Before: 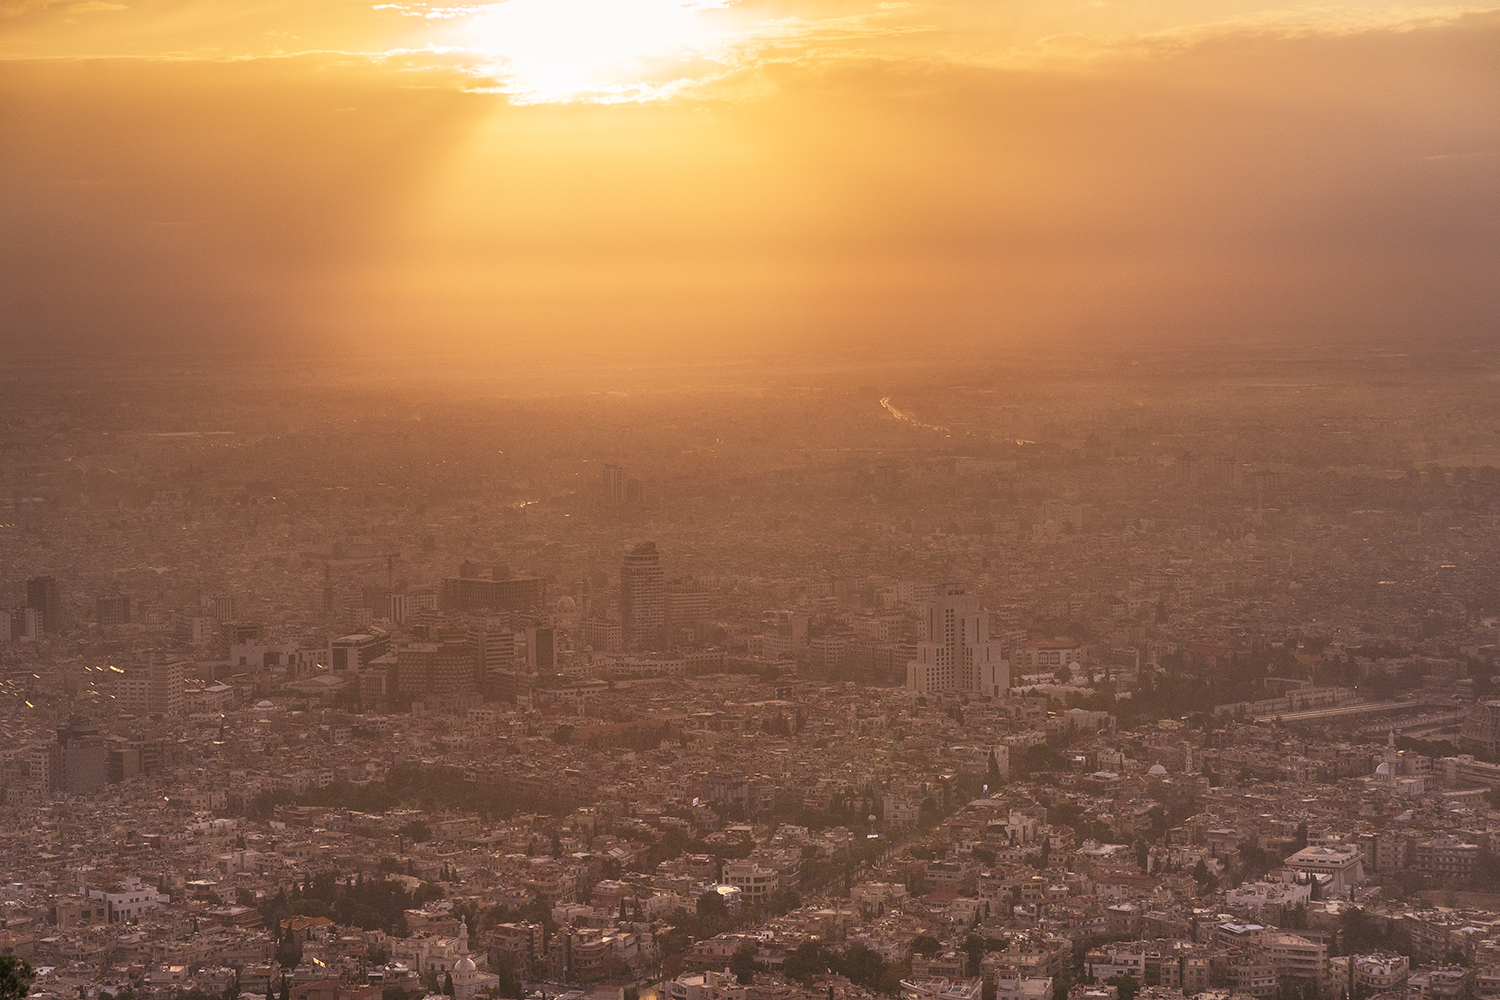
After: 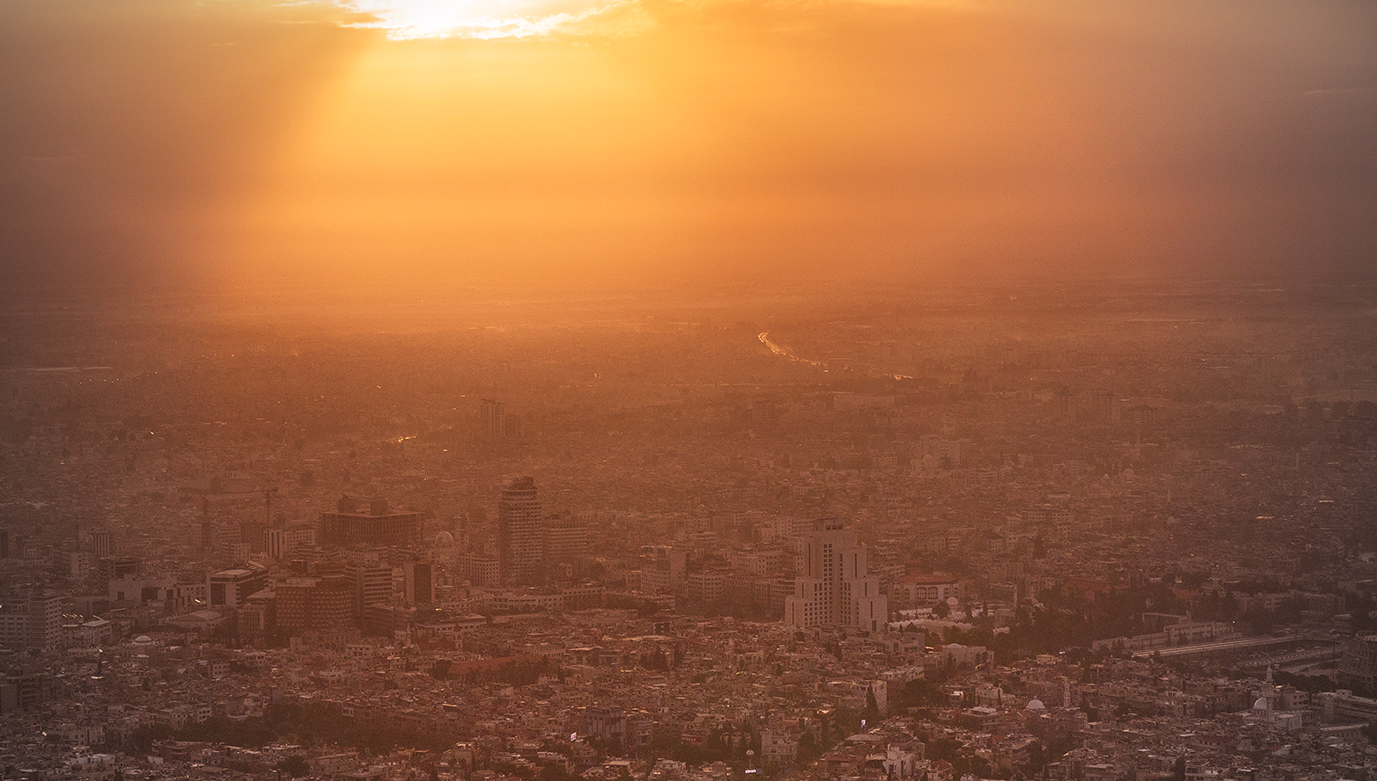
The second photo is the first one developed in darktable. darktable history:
contrast brightness saturation: brightness -0.098
vignetting: fall-off start 66.94%, width/height ratio 1.018
crop: left 8.147%, top 6.533%, bottom 15.346%
